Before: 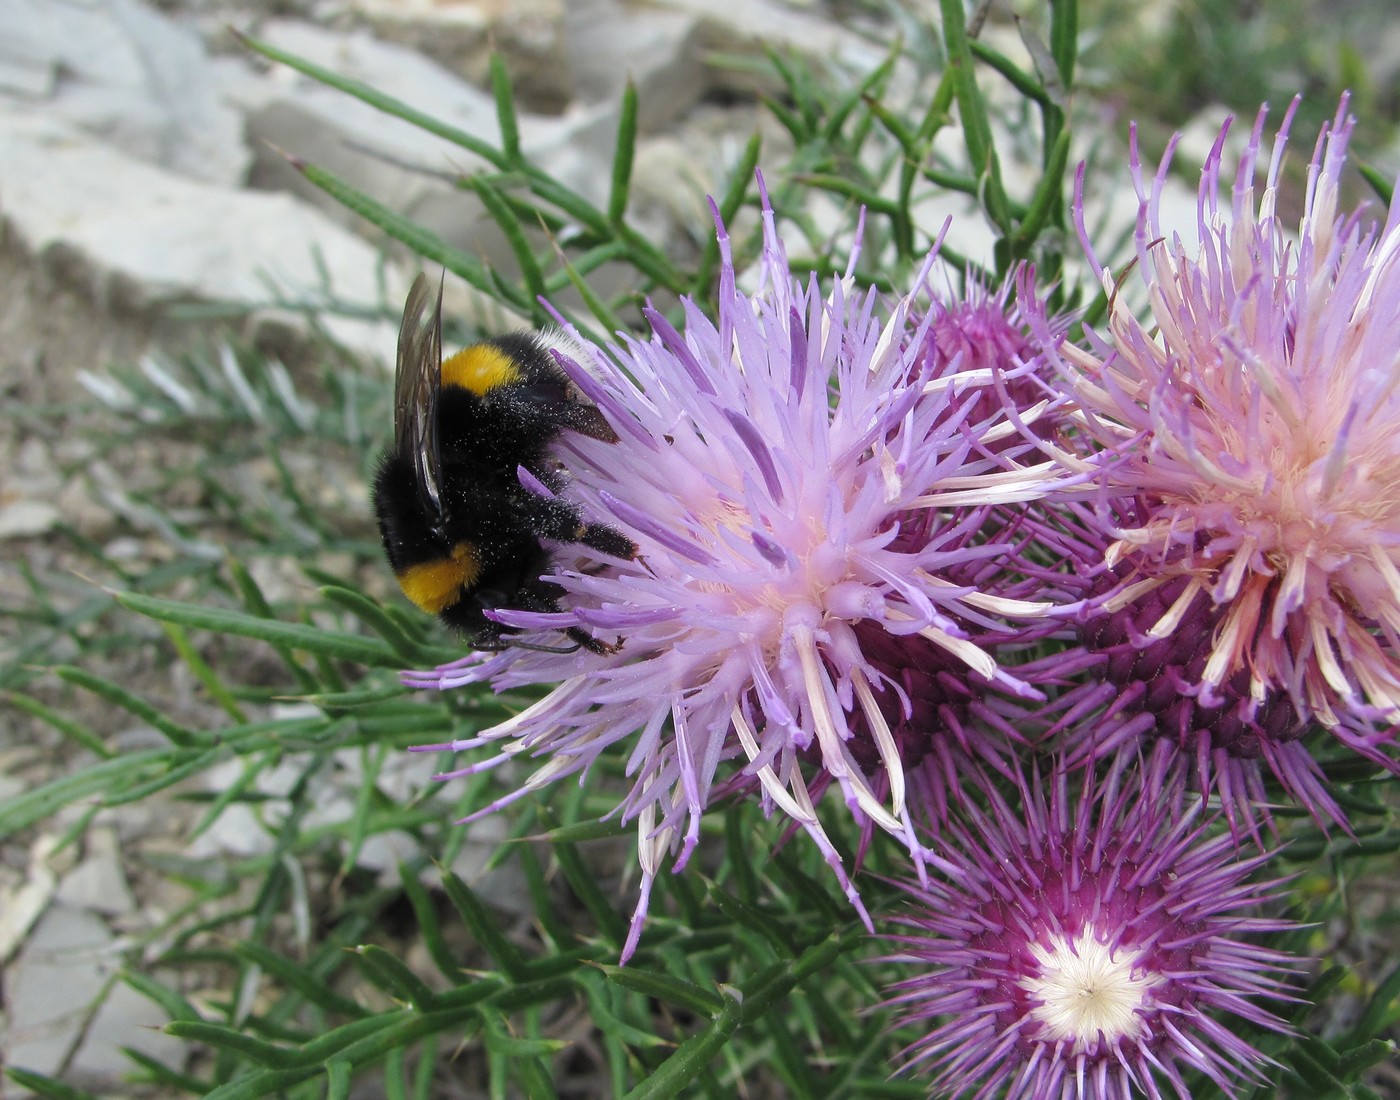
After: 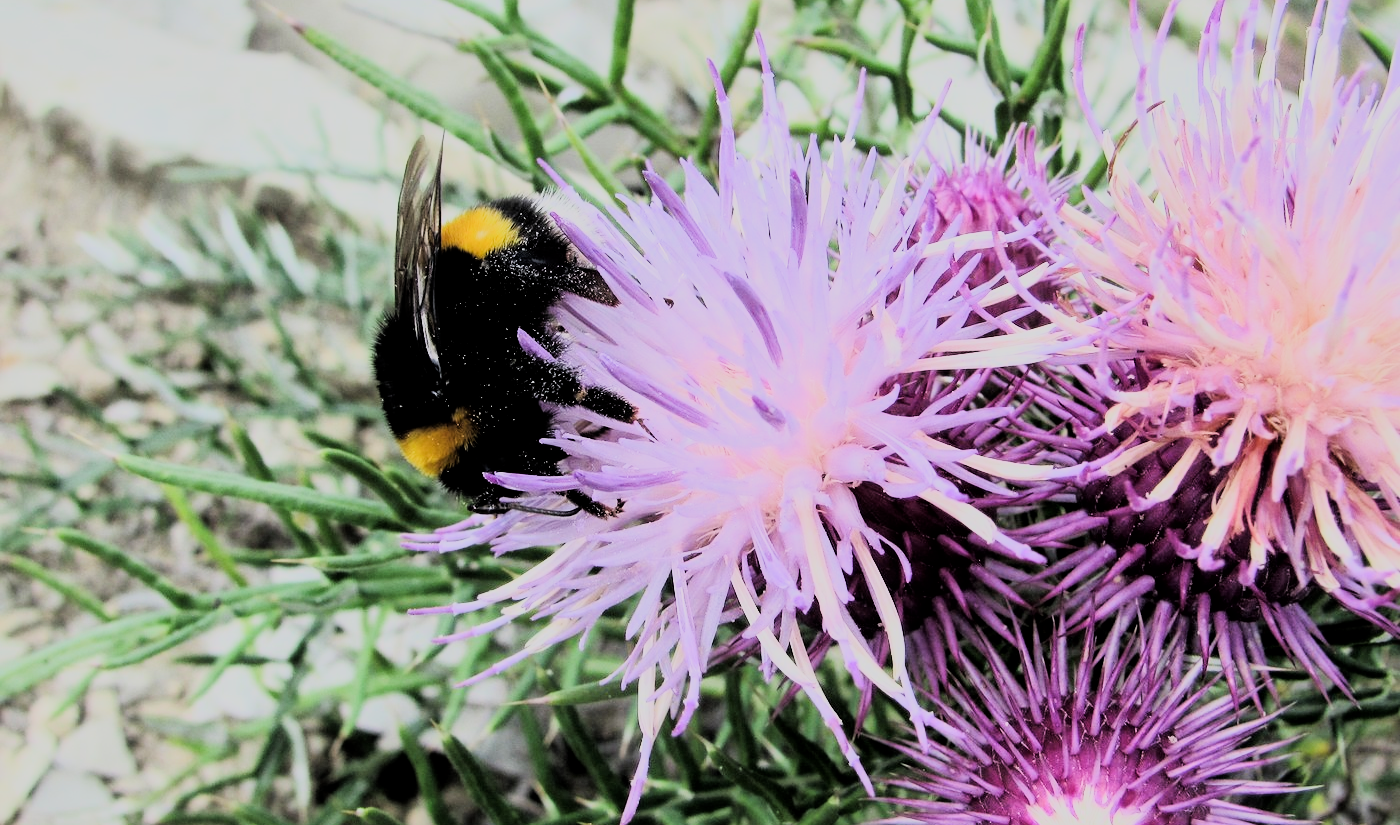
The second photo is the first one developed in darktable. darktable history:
crop and rotate: top 12.5%, bottom 12.5%
filmic rgb: black relative exposure -7.65 EV, white relative exposure 4.56 EV, hardness 3.61
rgb curve: curves: ch0 [(0, 0) (0.21, 0.15) (0.24, 0.21) (0.5, 0.75) (0.75, 0.96) (0.89, 0.99) (1, 1)]; ch1 [(0, 0.02) (0.21, 0.13) (0.25, 0.2) (0.5, 0.67) (0.75, 0.9) (0.89, 0.97) (1, 1)]; ch2 [(0, 0.02) (0.21, 0.13) (0.25, 0.2) (0.5, 0.67) (0.75, 0.9) (0.89, 0.97) (1, 1)], compensate middle gray true
local contrast: mode bilateral grid, contrast 20, coarseness 50, detail 120%, midtone range 0.2
